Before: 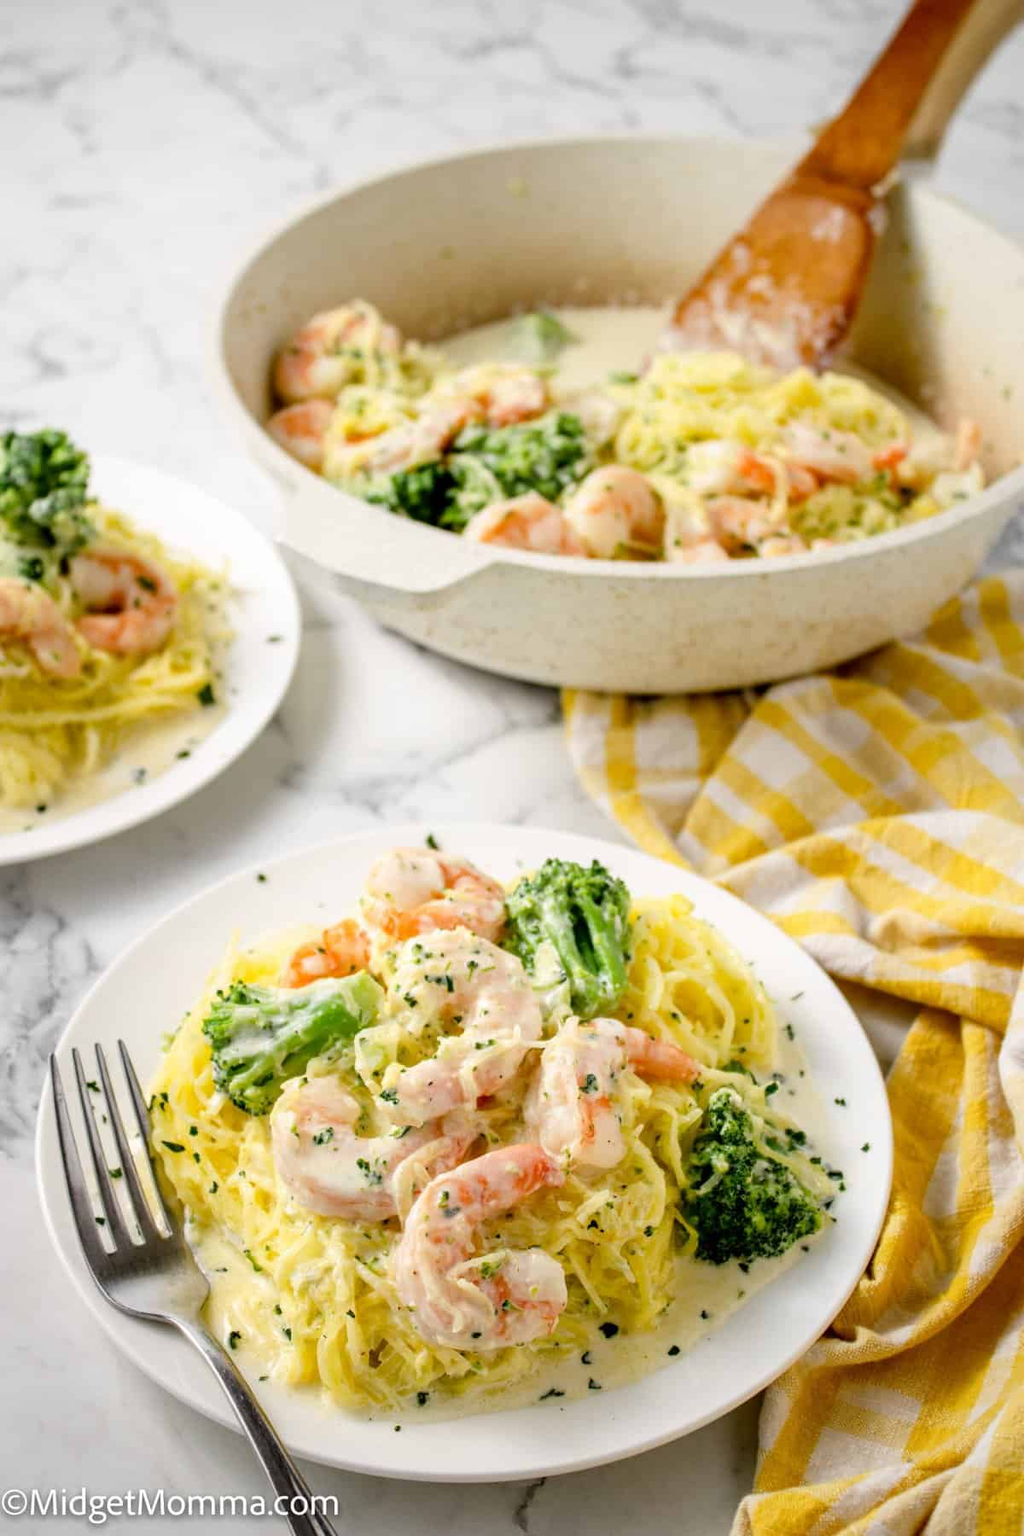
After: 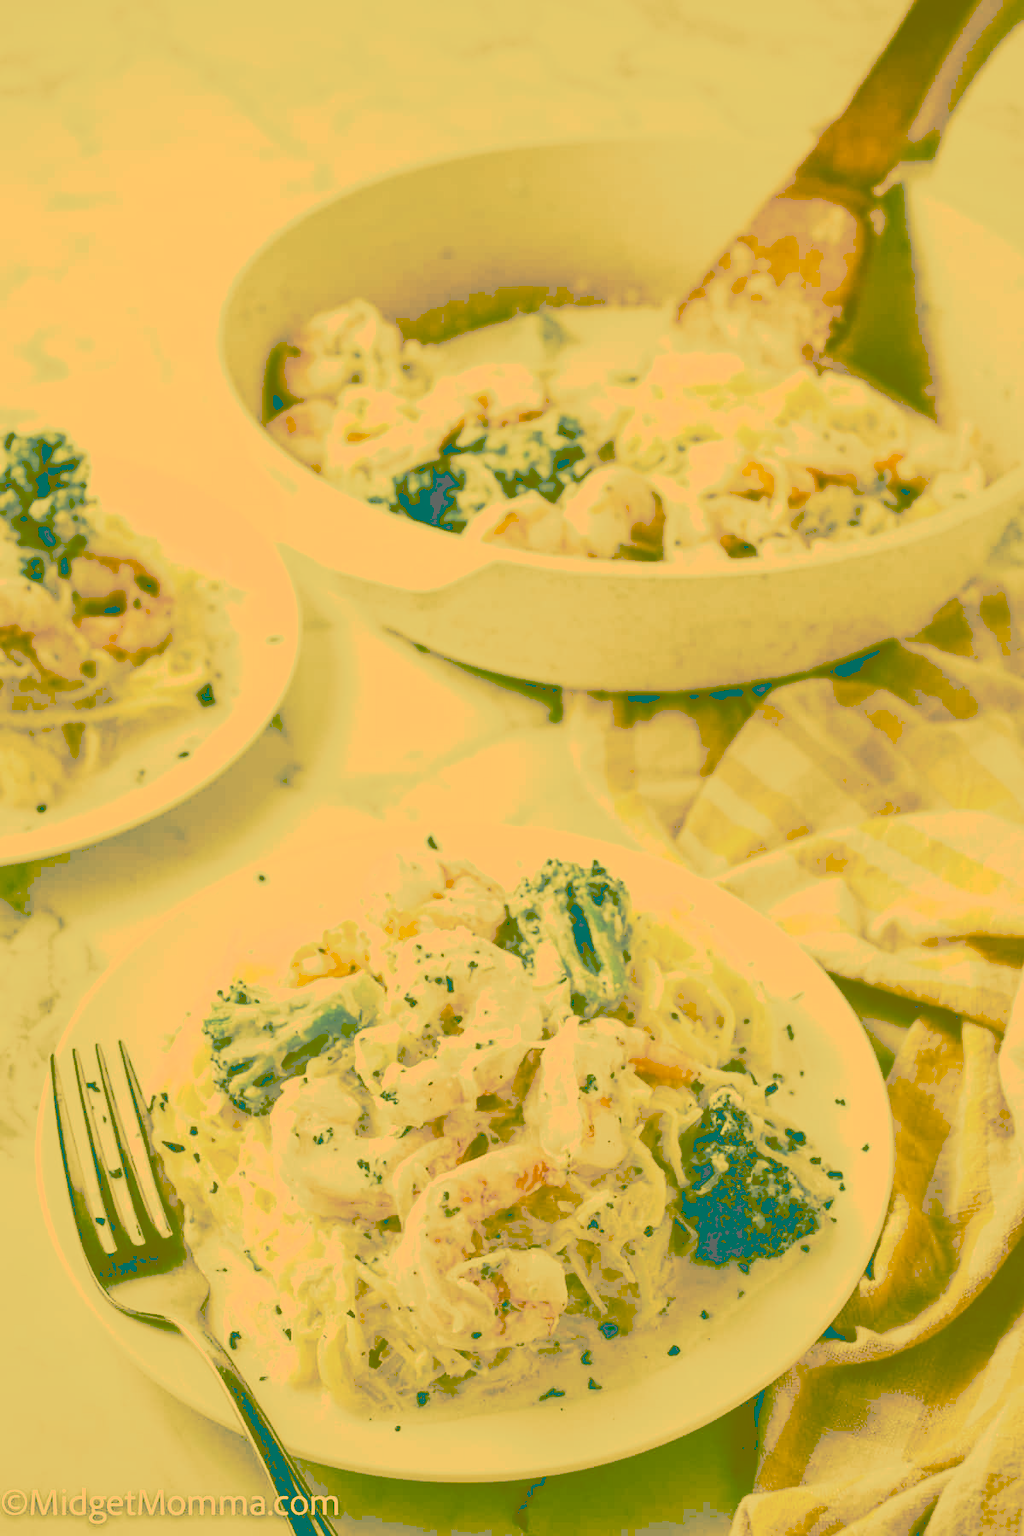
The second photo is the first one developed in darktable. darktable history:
tone curve: curves: ch0 [(0, 0) (0.003, 0.417) (0.011, 0.417) (0.025, 0.414) (0.044, 0.414) (0.069, 0.415) (0.1, 0.415) (0.136, 0.416) (0.177, 0.417) (0.224, 0.421) (0.277, 0.427) (0.335, 0.451) (0.399, 0.495) (0.468, 0.554) (0.543, 0.636) (0.623, 0.722) (0.709, 0.779) (0.801, 0.821) (0.898, 0.845) (1, 1)], preserve colors none
color look up table: target L [91.02, 92.01, 90.99, 79.68, 71.46, 69.64, 71.89, 68.19, 50.85, 43.39, 41.7, 23.98, 23.98, 203.62, 84.55, 72.19, 65.72, 70.53, 61.66, 52.06, 54.12, 52.19, 49.9, 40.37, 27.14, 7.331, 17.49, 23.98, 90.93, 90.03, 87.09, 68.93, 65.52, 84.32, 63.74, 59.48, 60.04, 42.59, 46.88, 25.02, 30.66, 24.88, 17.51, 91.96, 76.16, 70.48, 68.91, 60.82, 47.92], target a [30.86, 26.06, 30.78, -17.17, -14.64, -2.787, 0.597, -22.96, -28.45, -13.95, -23.27, -70.41, -70.41, 0, 50.38, 15.5, 18.67, 32.77, 45.16, 5.351, 23.63, 1.799, 16.08, 29.81, 14.77, -23.7, -55.37, -70.41, 30.75, 33.66, 42.57, -0.503, 8.288, 51.89, 38.3, 7.791, 19.94, -0.358, -1.068, -72.26, 1.784, -72.04, -55.41, 26.04, -17.7, -8.535, -0.759, -16.86, -15.17], target b [81.22, 84.01, 82.53, 66.34, 58.77, 77.2, 57.26, 61.91, 86.94, 74.18, 71.17, 40.76, 40.76, -0.002, 73.47, 64.12, 112.46, 60.3, 105.51, 89.05, 92.63, 89.11, 85.29, 68.94, 46.22, 12.06, 29.57, 40.76, 79.64, 78.34, 72.78, 43.8, 47.59, 69.85, 46.93, 40.48, 35.36, 72.59, 14.95, 42.52, 52.14, 42.23, 29.59, 80.76, 57.84, 46.77, 49.61, 40.19, 28.34], num patches 49
